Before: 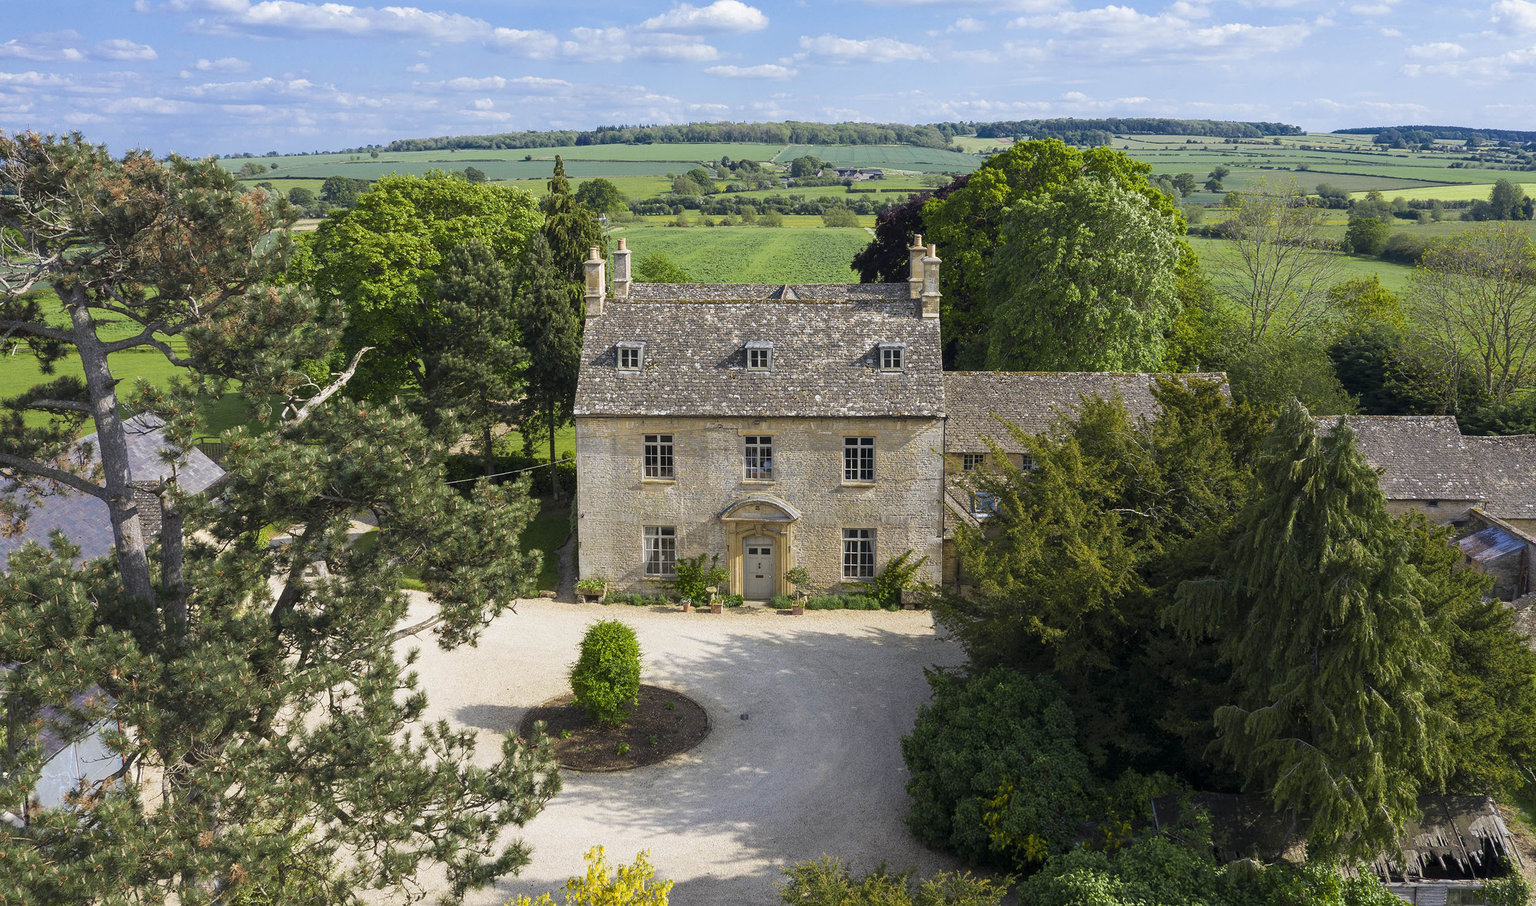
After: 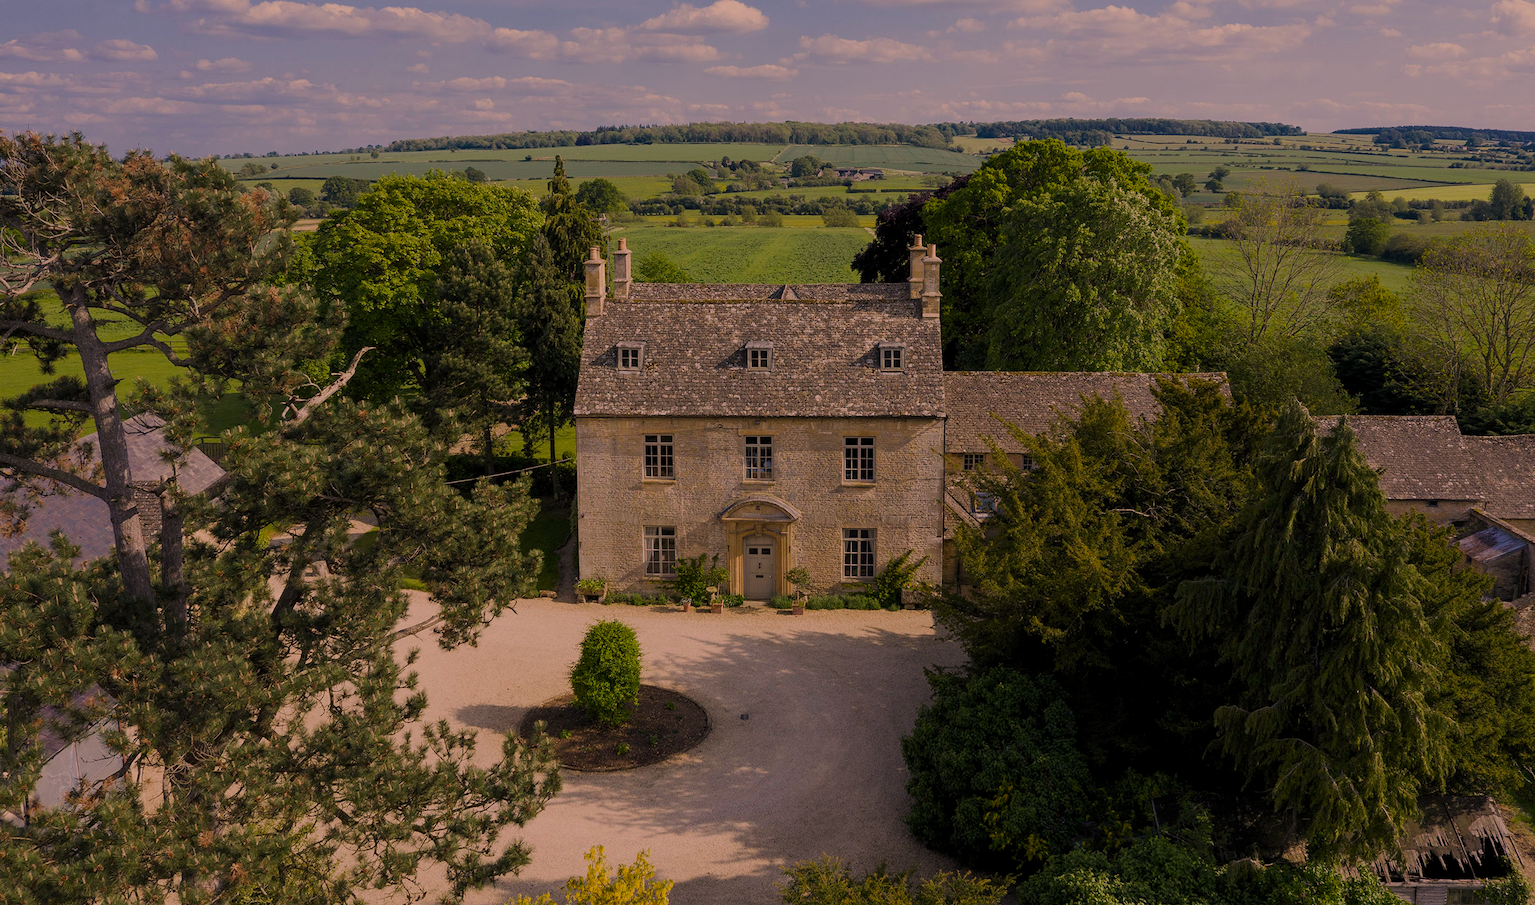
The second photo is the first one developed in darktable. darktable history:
exposure: exposure -0.926 EV, compensate exposure bias true, compensate highlight preservation false
levels: levels [0.016, 0.5, 0.996]
color correction: highlights a* 22.17, highlights b* 21.98
